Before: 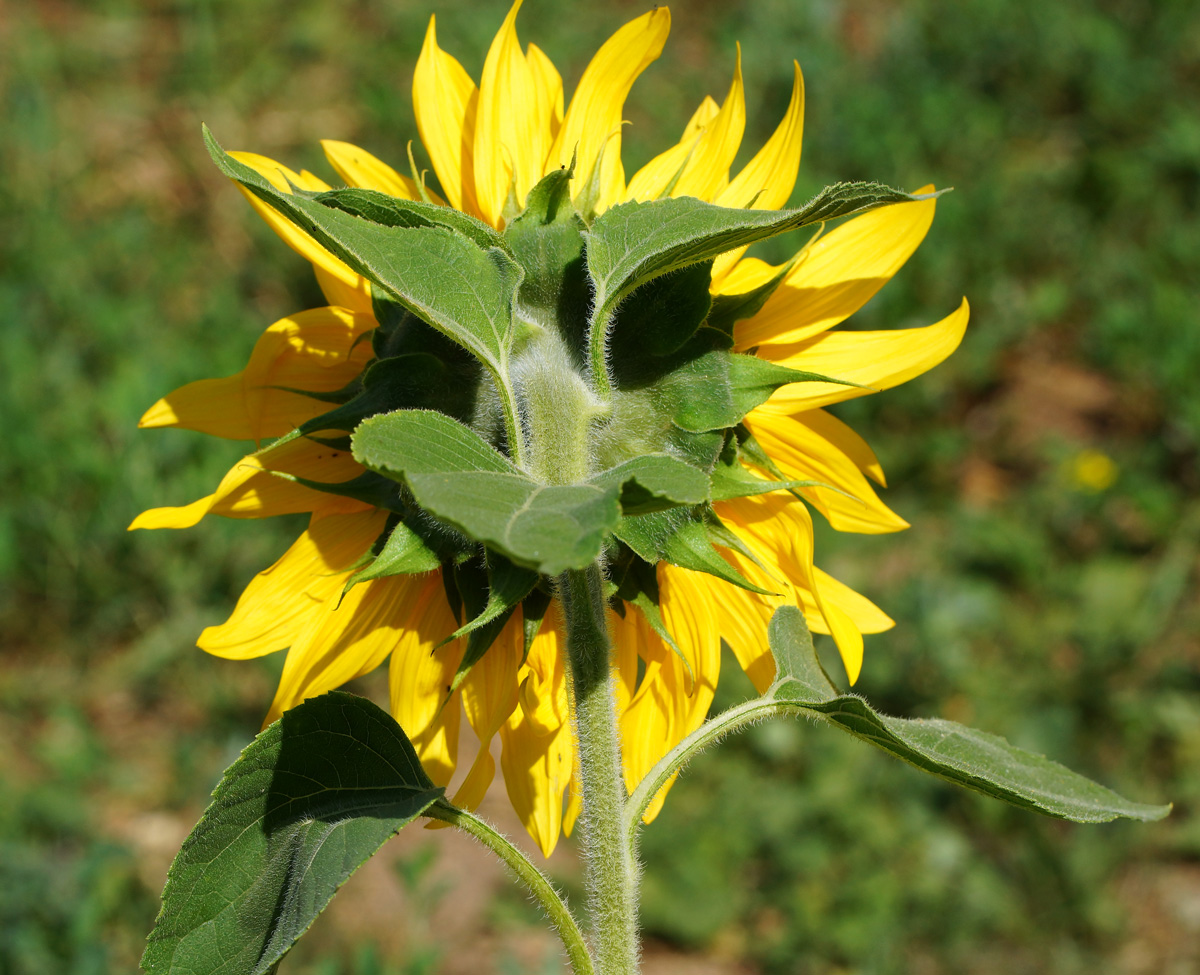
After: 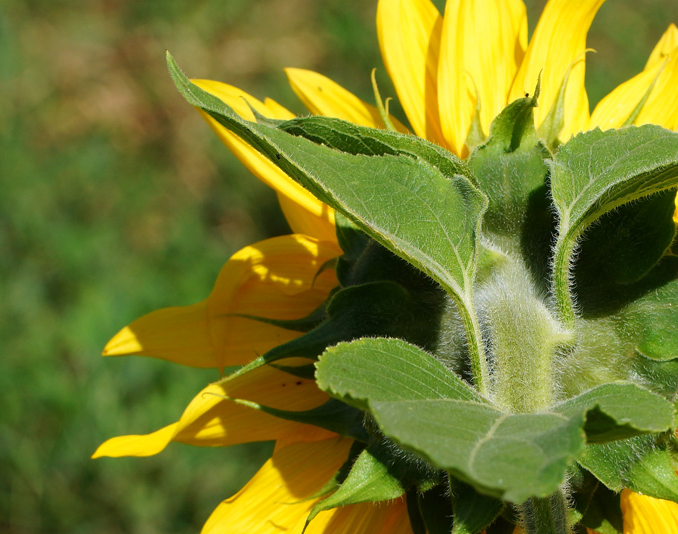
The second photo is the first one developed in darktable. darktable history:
crop and rotate: left 3.032%, top 7.406%, right 40.409%, bottom 37.751%
